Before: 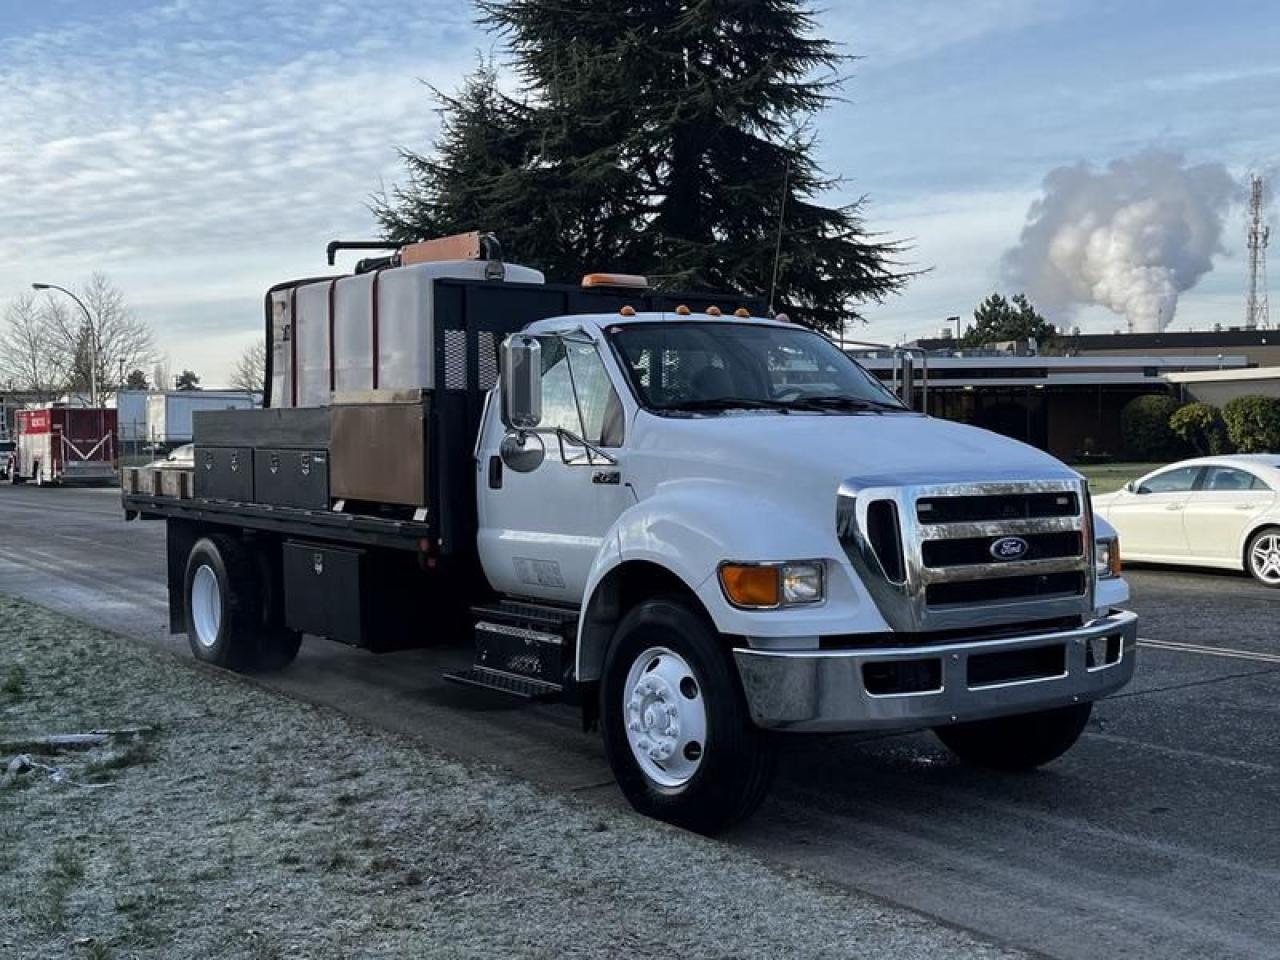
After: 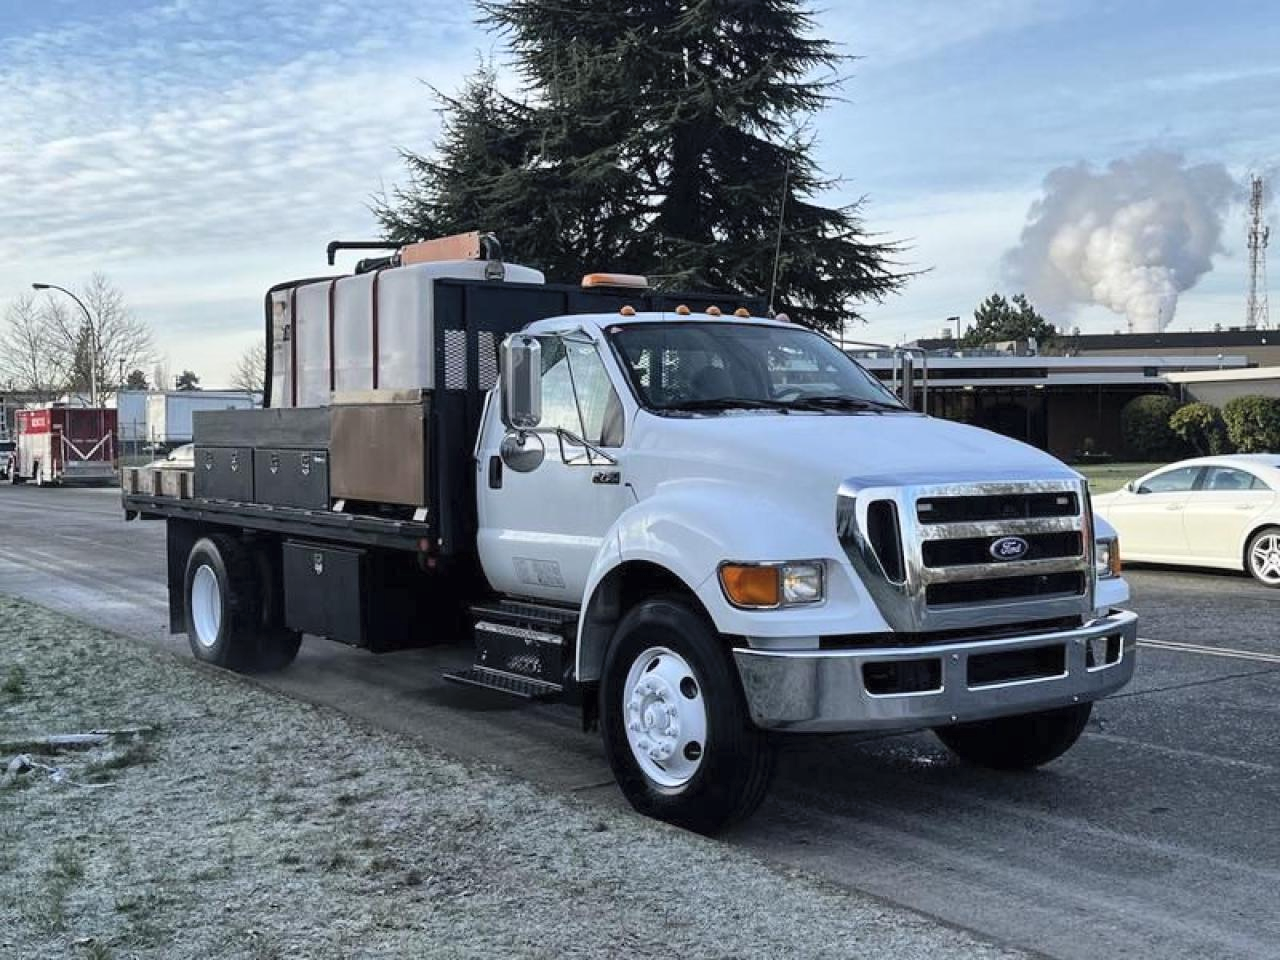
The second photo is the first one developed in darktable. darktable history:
contrast brightness saturation: contrast 0.14, brightness 0.21
shadows and highlights: shadows 32.83, highlights -47.7, soften with gaussian
